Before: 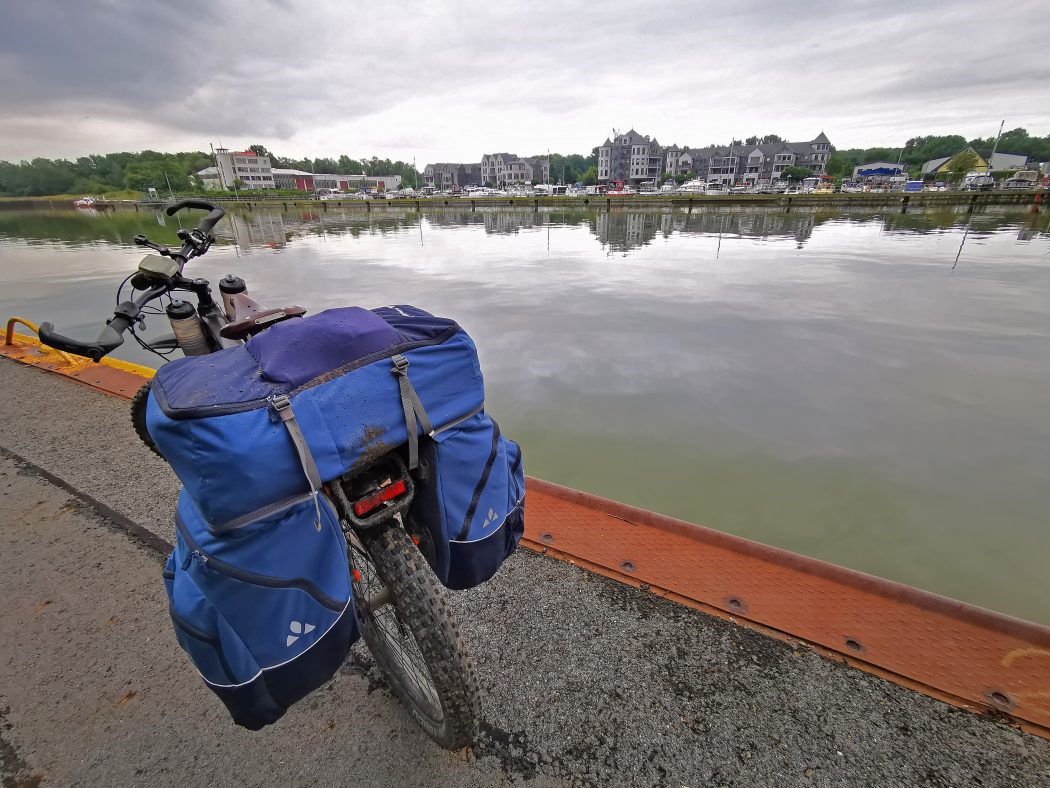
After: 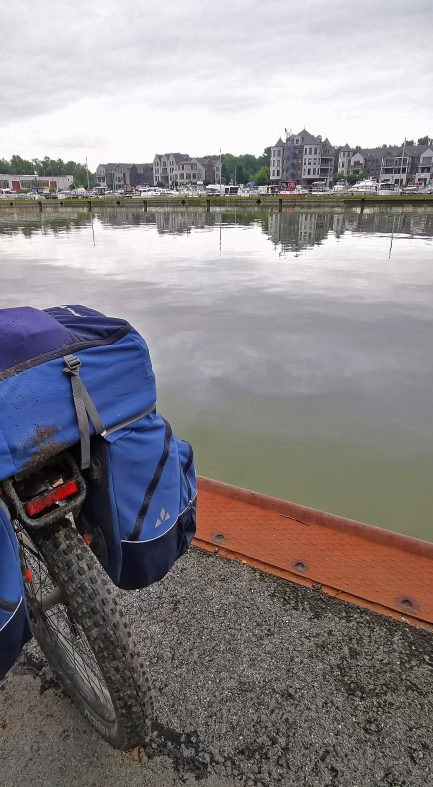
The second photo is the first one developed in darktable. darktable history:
crop: left 31.25%, right 27.428%
